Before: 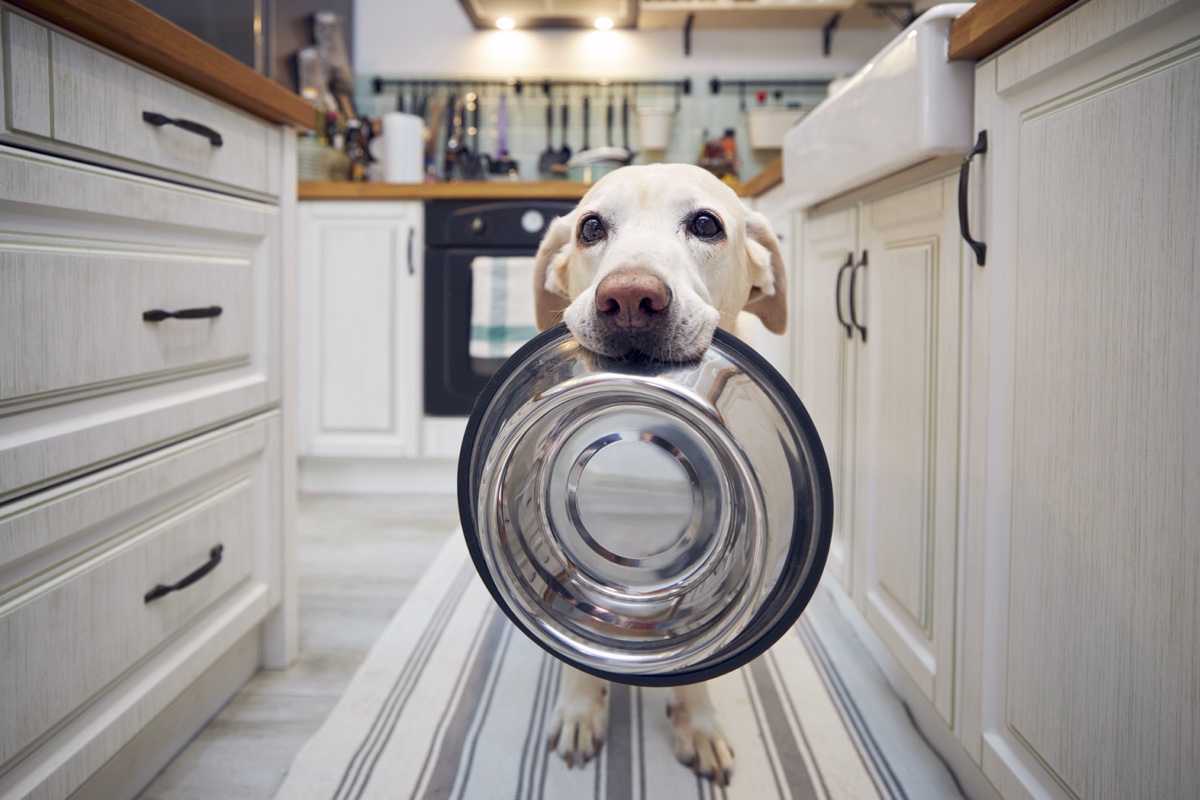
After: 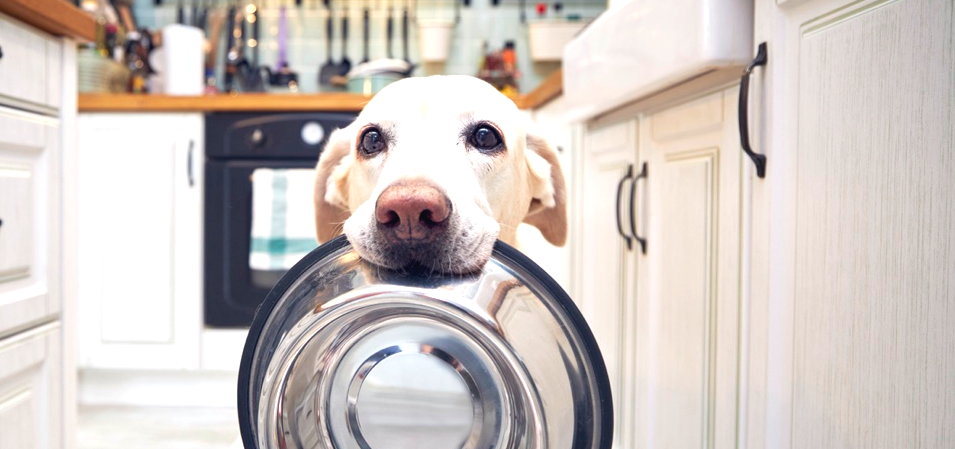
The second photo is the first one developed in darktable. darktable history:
exposure: black level correction -0.002, exposure 0.709 EV, compensate highlight preservation false
crop: left 18.4%, top 11.066%, right 1.976%, bottom 32.761%
